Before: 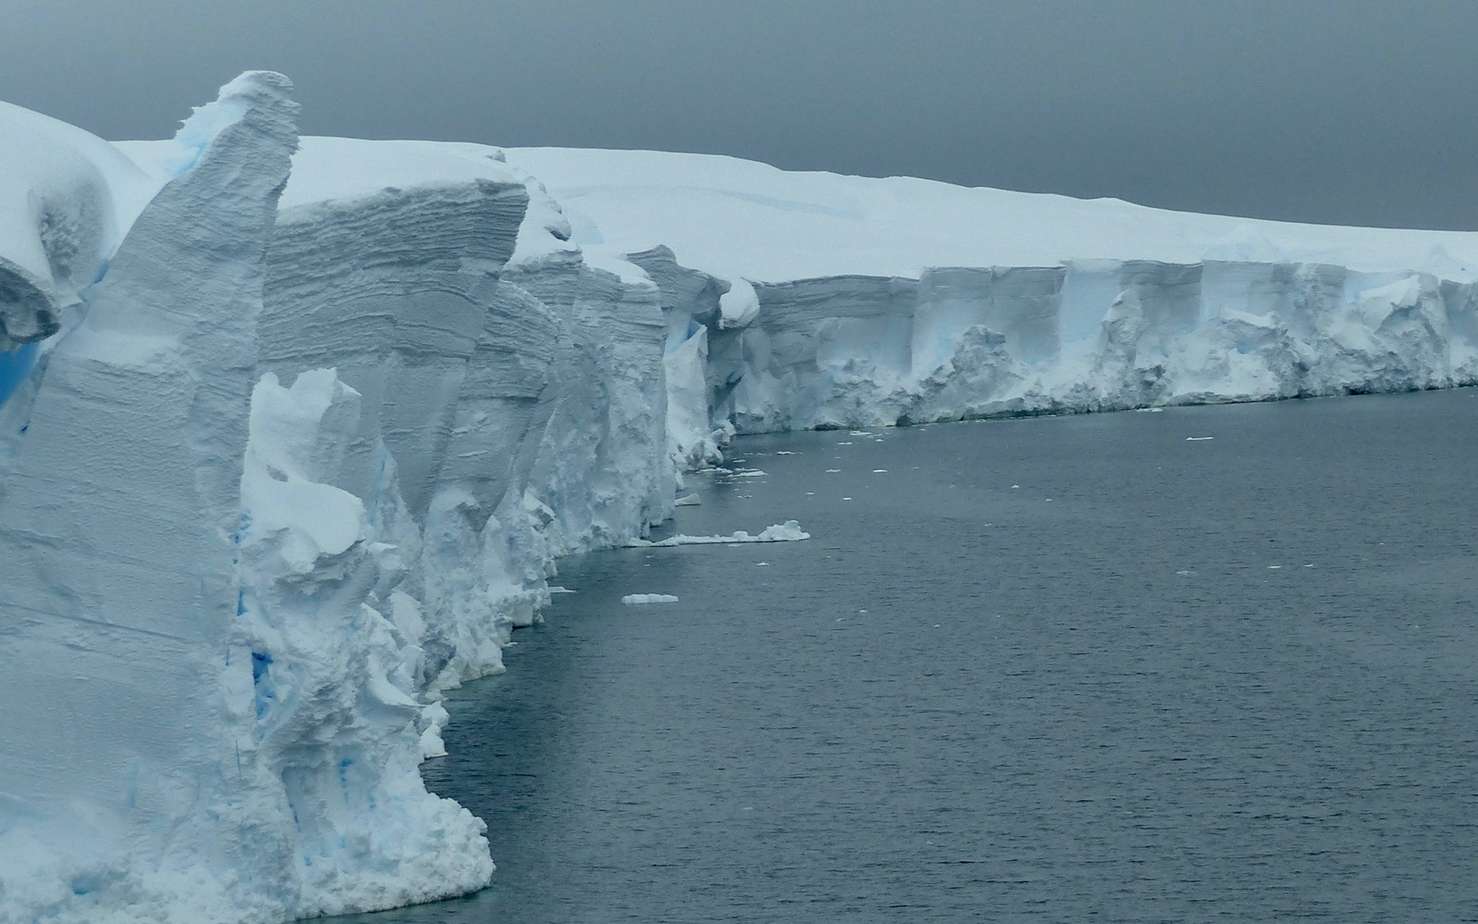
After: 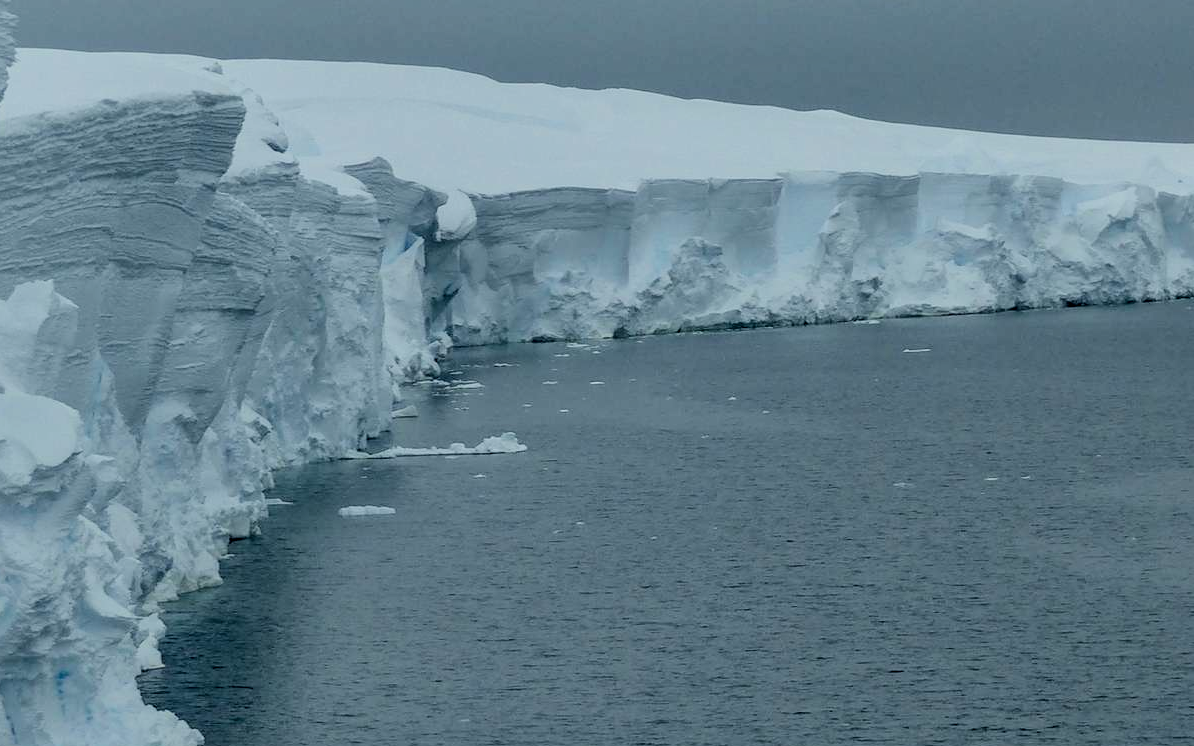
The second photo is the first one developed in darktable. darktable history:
filmic rgb: black relative exposure -7.65 EV, white relative exposure 4.56 EV, hardness 3.61, color science v6 (2022)
local contrast: detail 130%
crop: left 19.152%, top 9.543%, right 0%, bottom 9.681%
